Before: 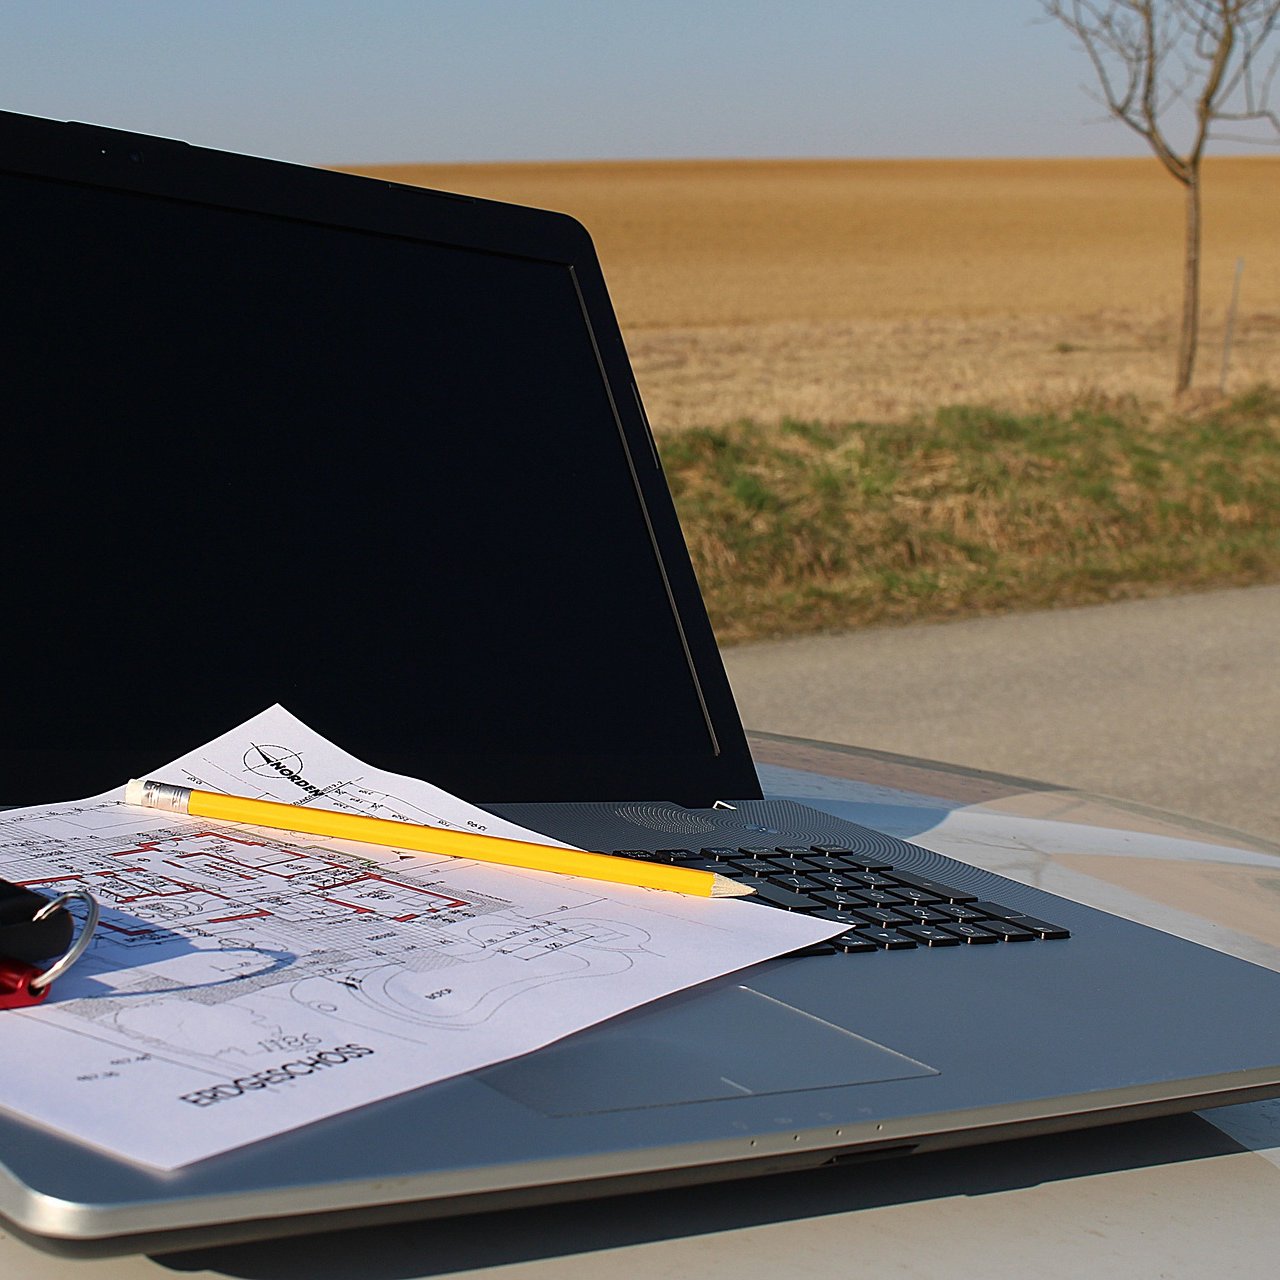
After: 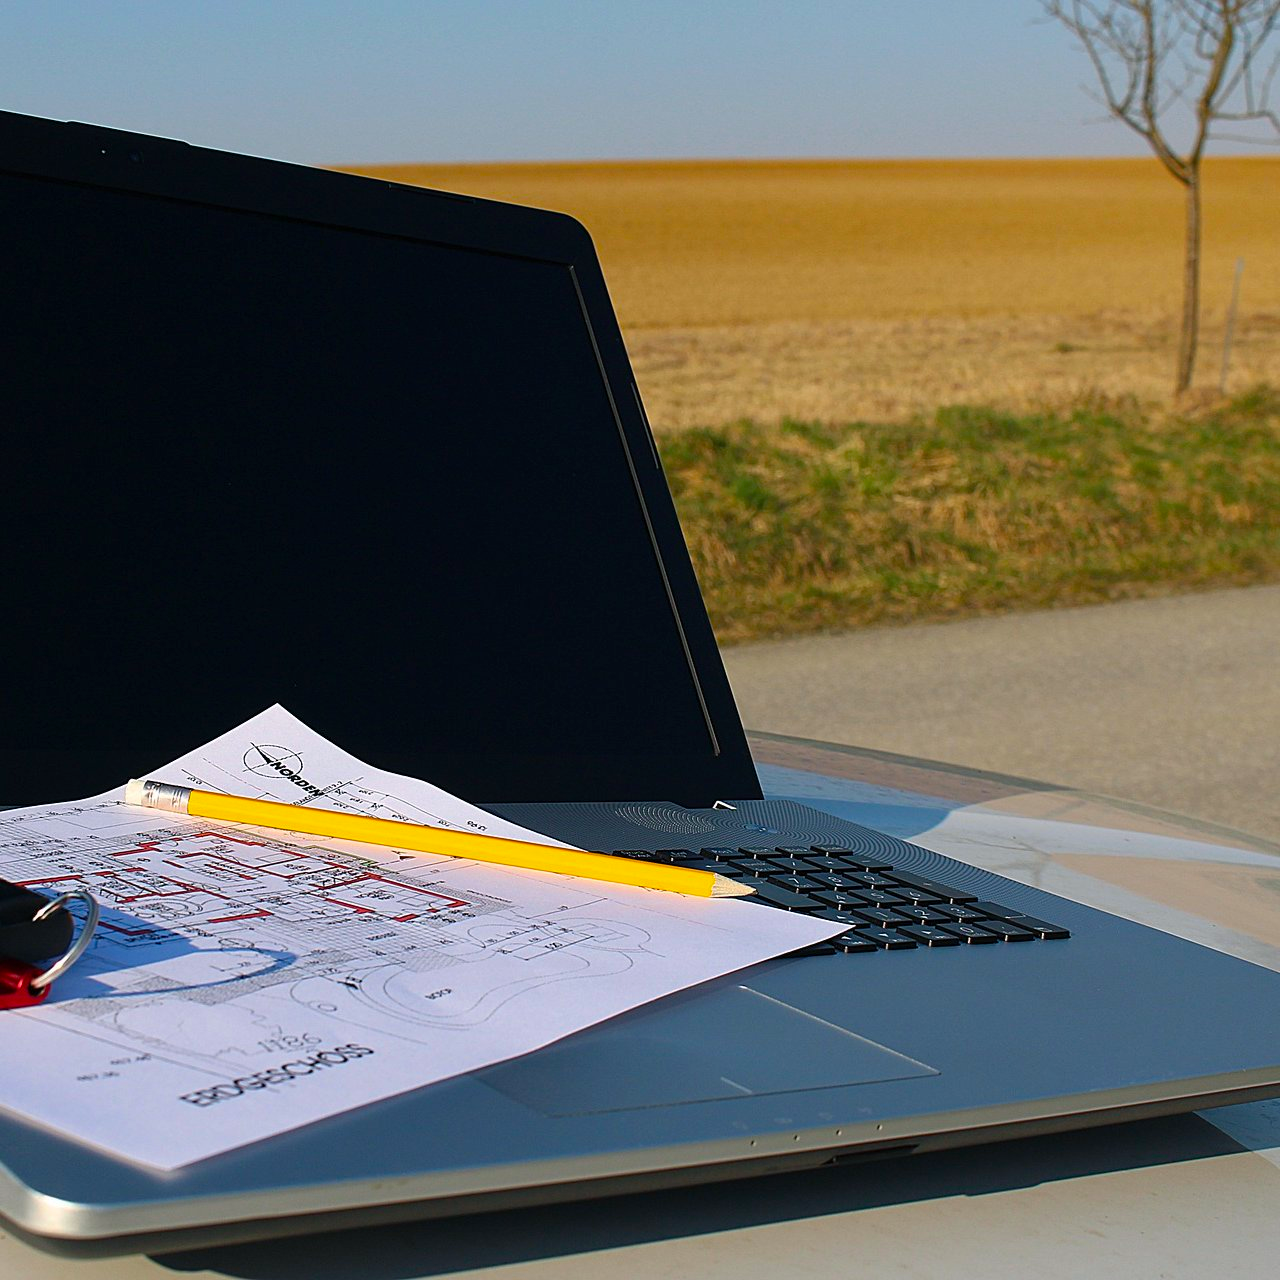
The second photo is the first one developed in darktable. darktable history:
color balance rgb: power › chroma 0.526%, power › hue 215.12°, perceptual saturation grading › global saturation 29.541%, global vibrance 14.731%
